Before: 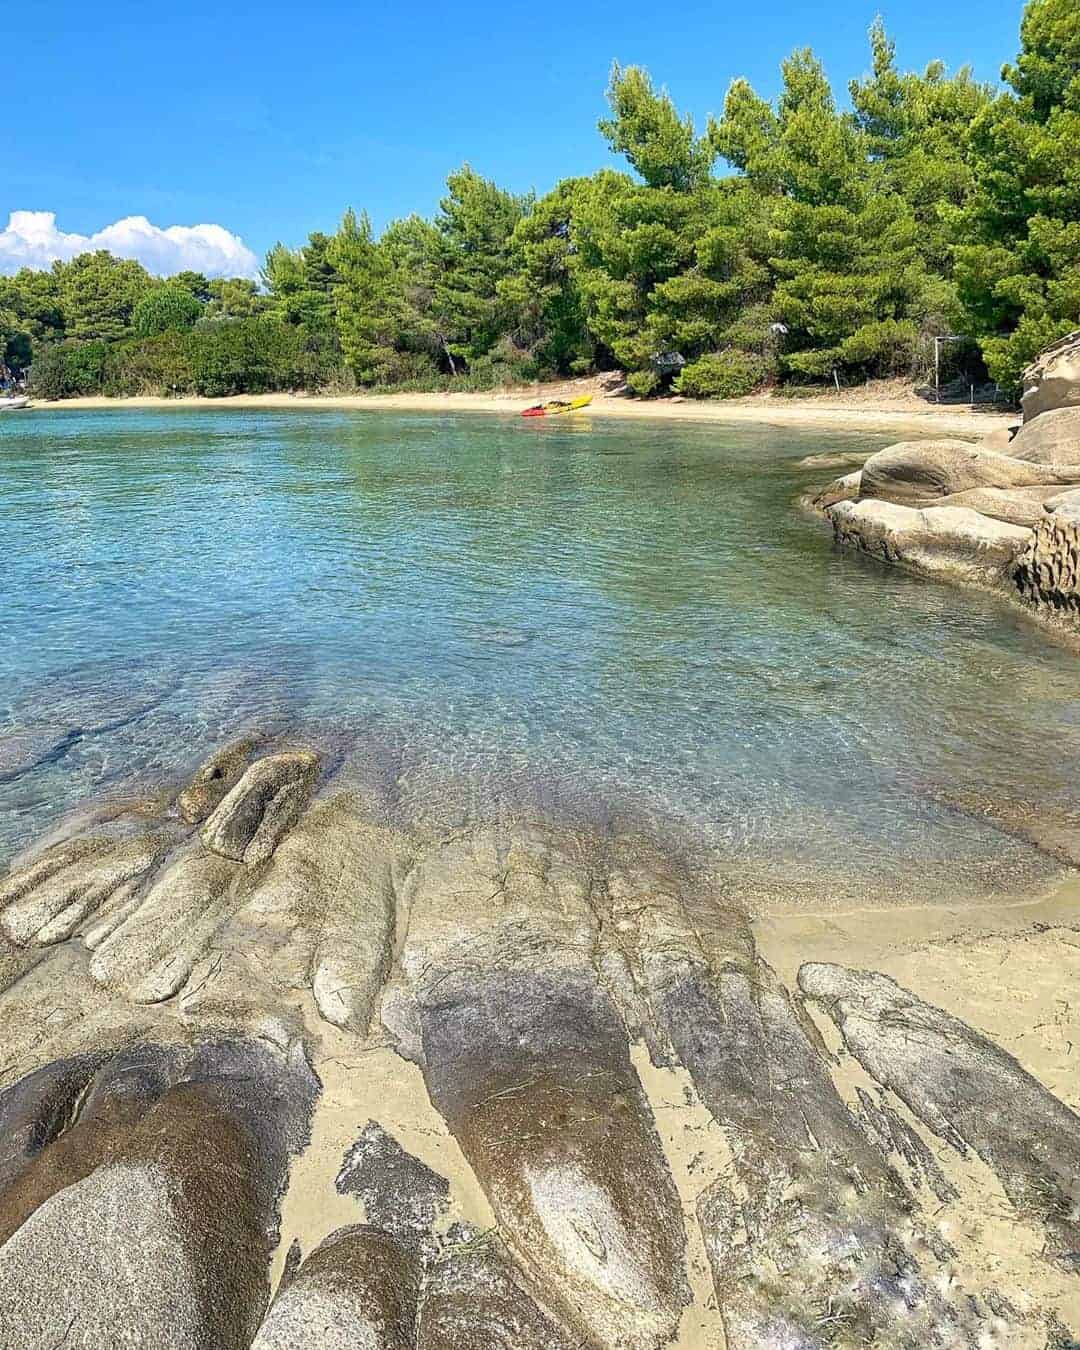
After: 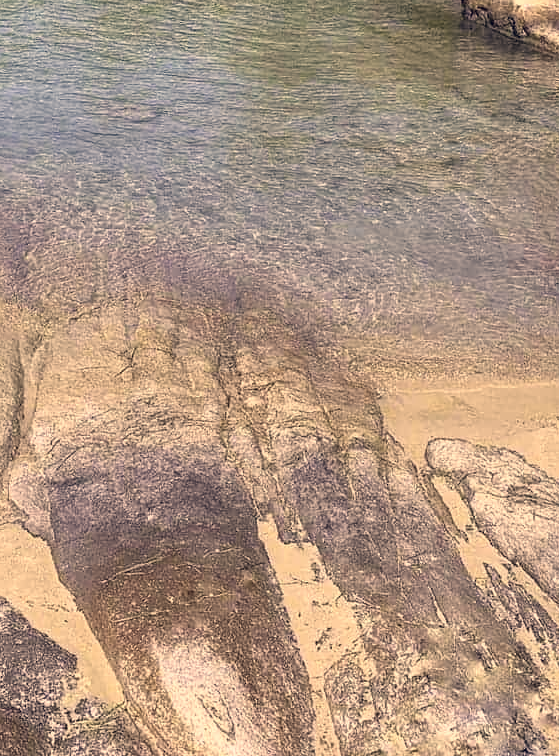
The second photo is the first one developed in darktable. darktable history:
crop: left 34.479%, top 38.822%, right 13.718%, bottom 5.172%
color correction: highlights a* 19.59, highlights b* 27.49, shadows a* 3.46, shadows b* -17.28, saturation 0.73
